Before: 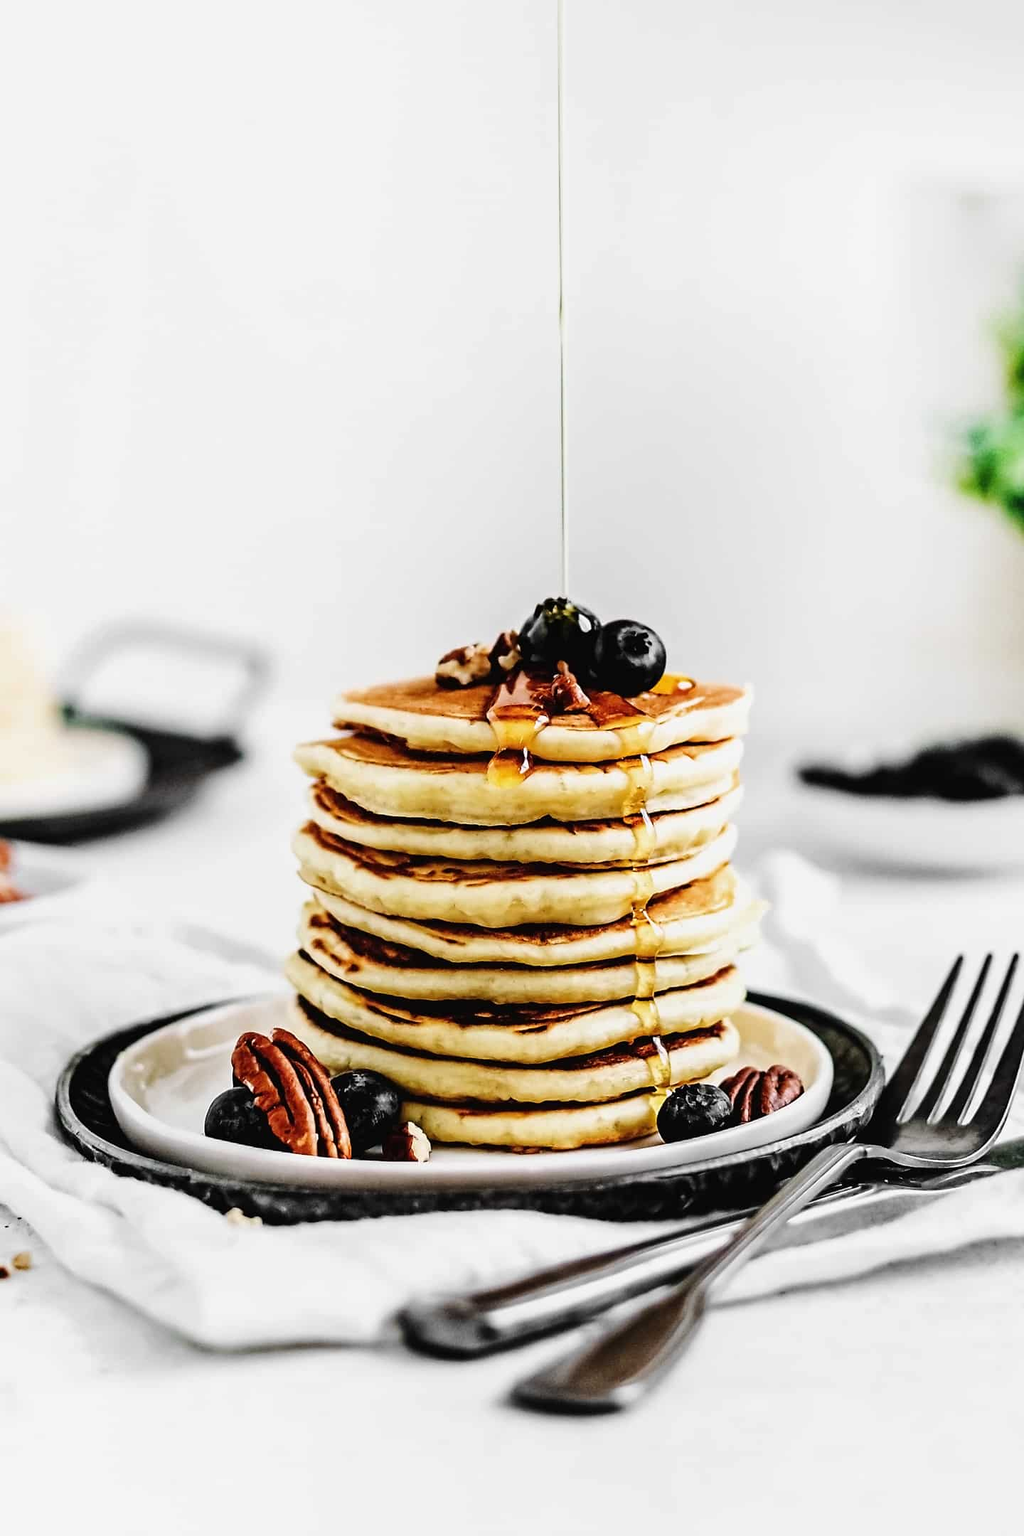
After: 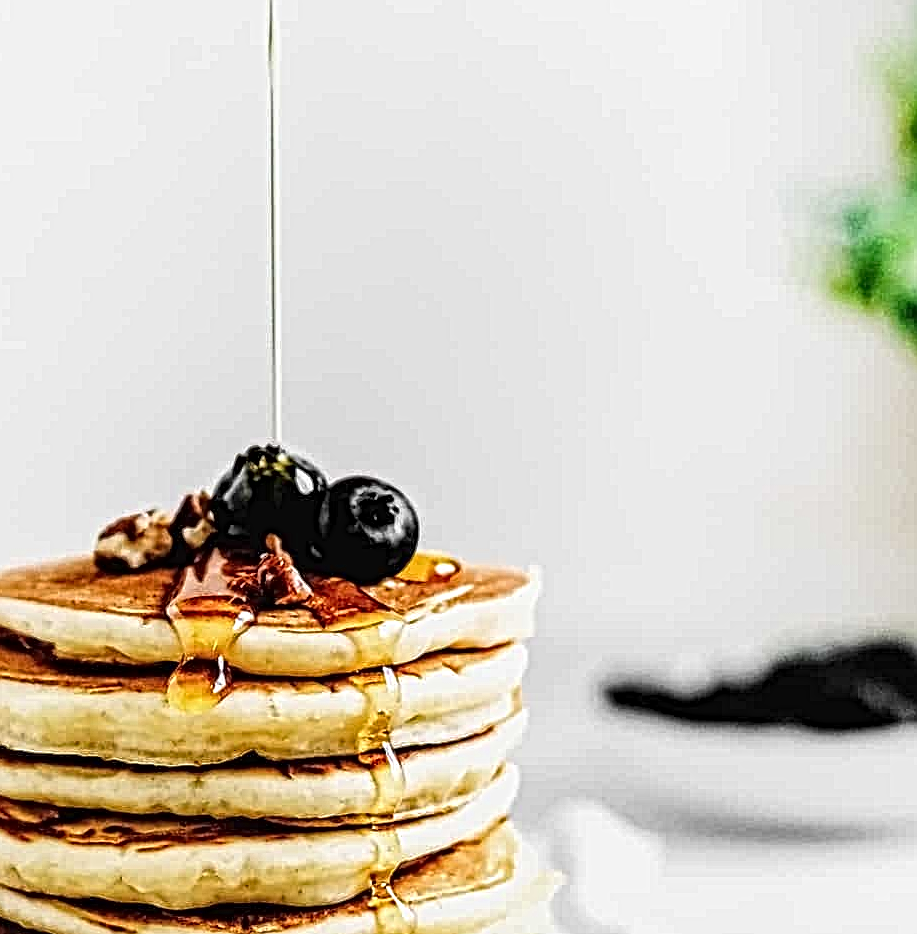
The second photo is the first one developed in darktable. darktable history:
crop: left 36.005%, top 18.293%, right 0.31%, bottom 38.444%
local contrast: mode bilateral grid, contrast 20, coarseness 3, detail 300%, midtone range 0.2
